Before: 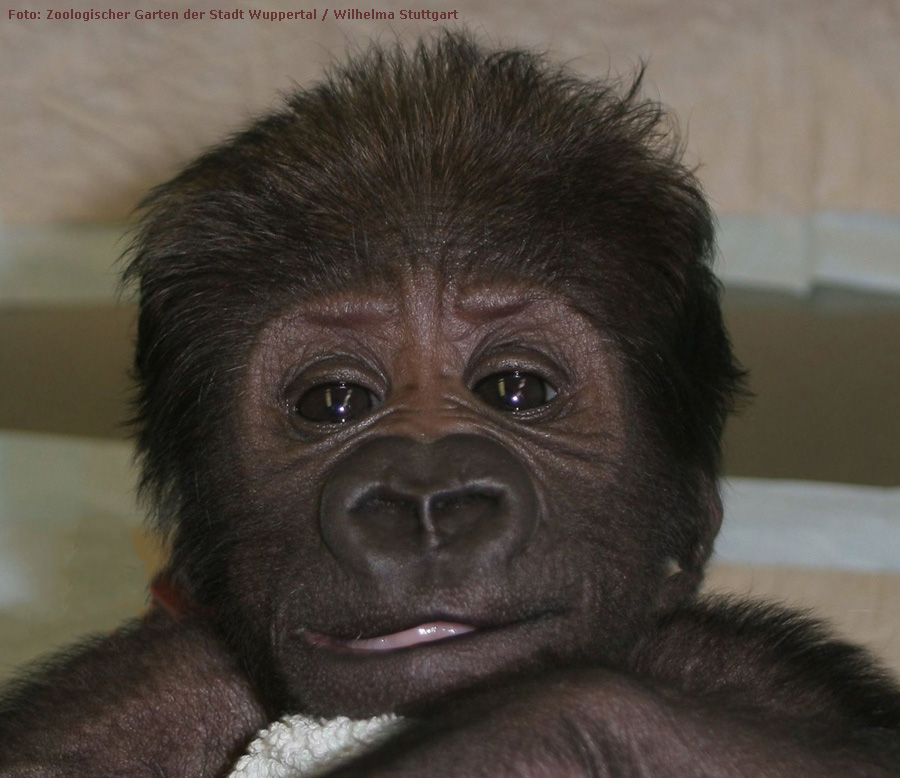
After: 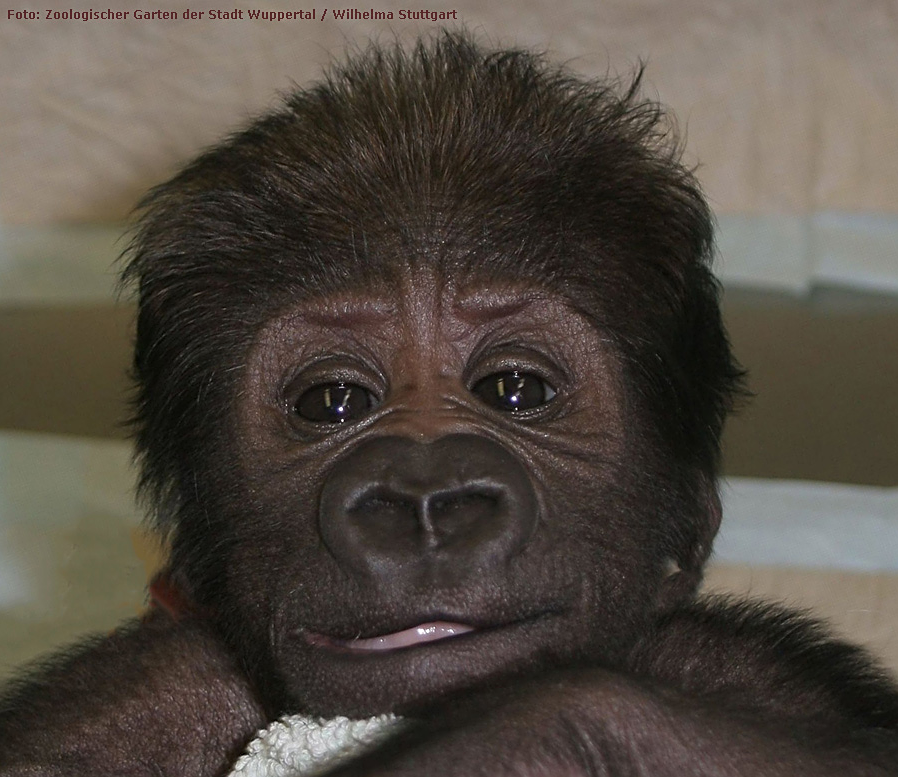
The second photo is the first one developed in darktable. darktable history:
sharpen: on, module defaults
crop and rotate: left 0.126%
